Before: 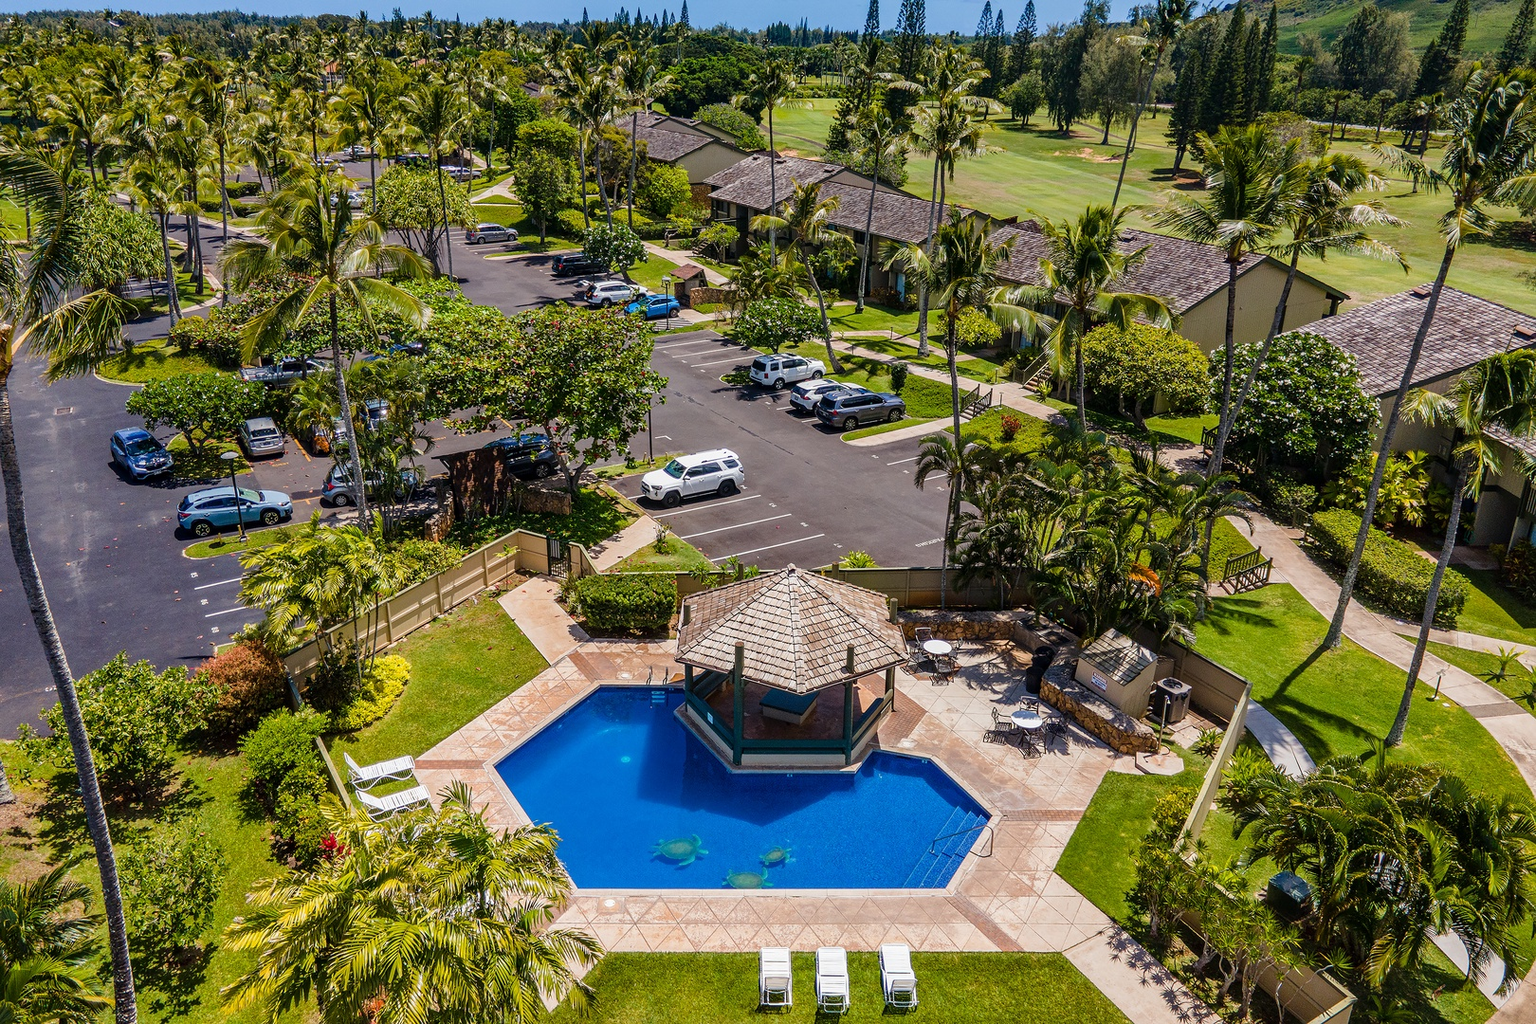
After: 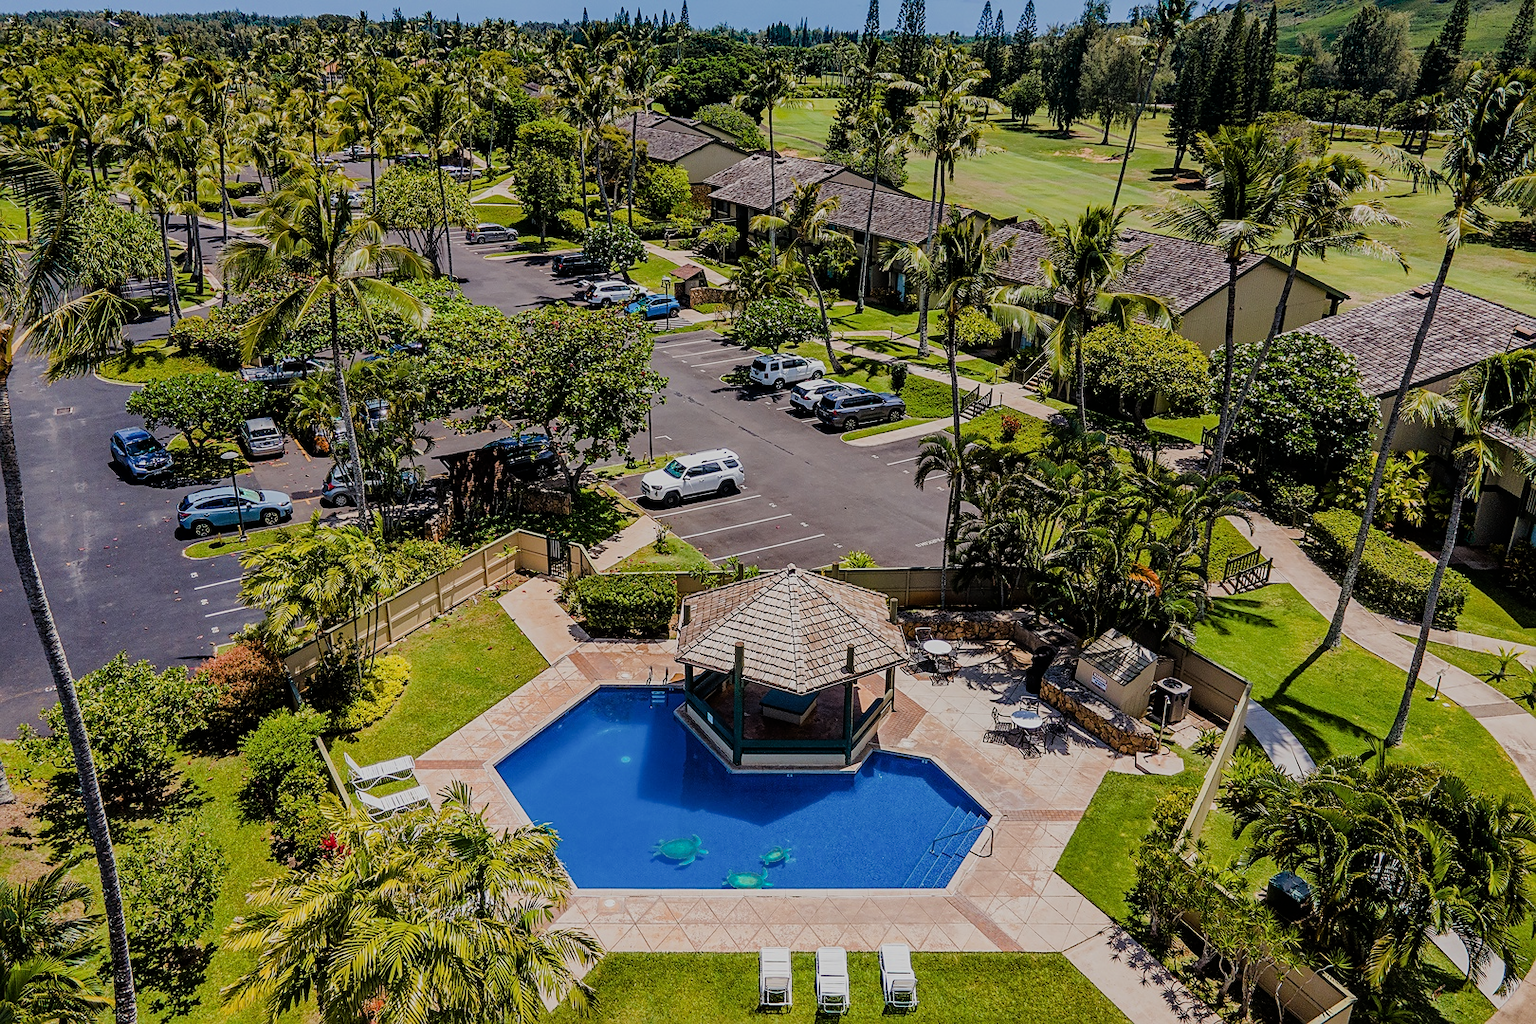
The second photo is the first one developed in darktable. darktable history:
filmic rgb: black relative exposure -7.15 EV, white relative exposure 5.36 EV, hardness 3.02
color zones: curves: ch0 [(0.25, 0.5) (0.423, 0.5) (0.443, 0.5) (0.521, 0.756) (0.568, 0.5) (0.576, 0.5) (0.75, 0.5)]; ch1 [(0.25, 0.5) (0.423, 0.5) (0.443, 0.5) (0.539, 0.873) (0.624, 0.565) (0.631, 0.5) (0.75, 0.5)]
sharpen: radius 1.864, amount 0.398, threshold 1.271
